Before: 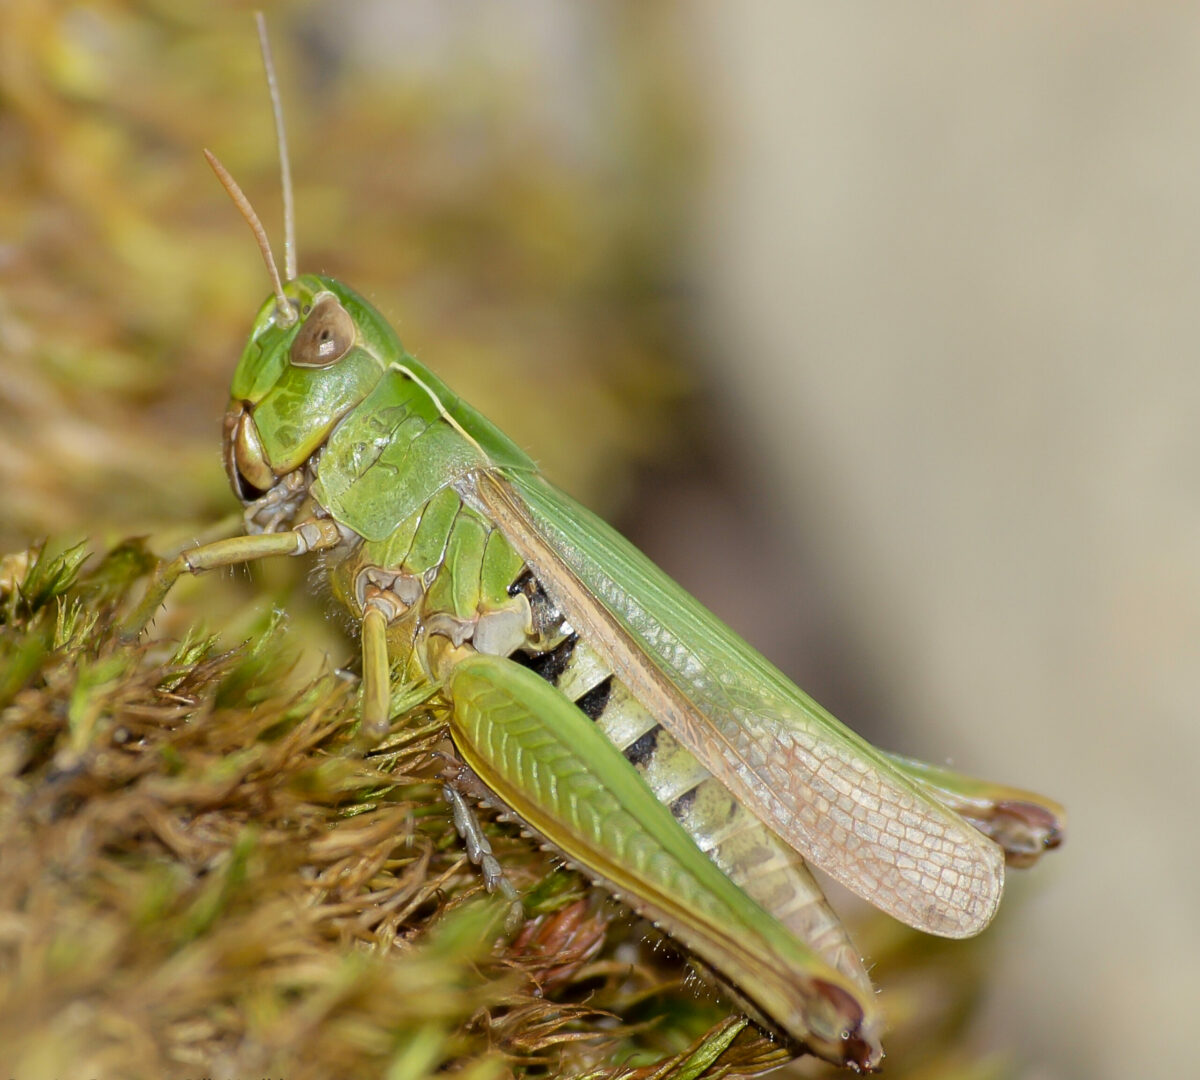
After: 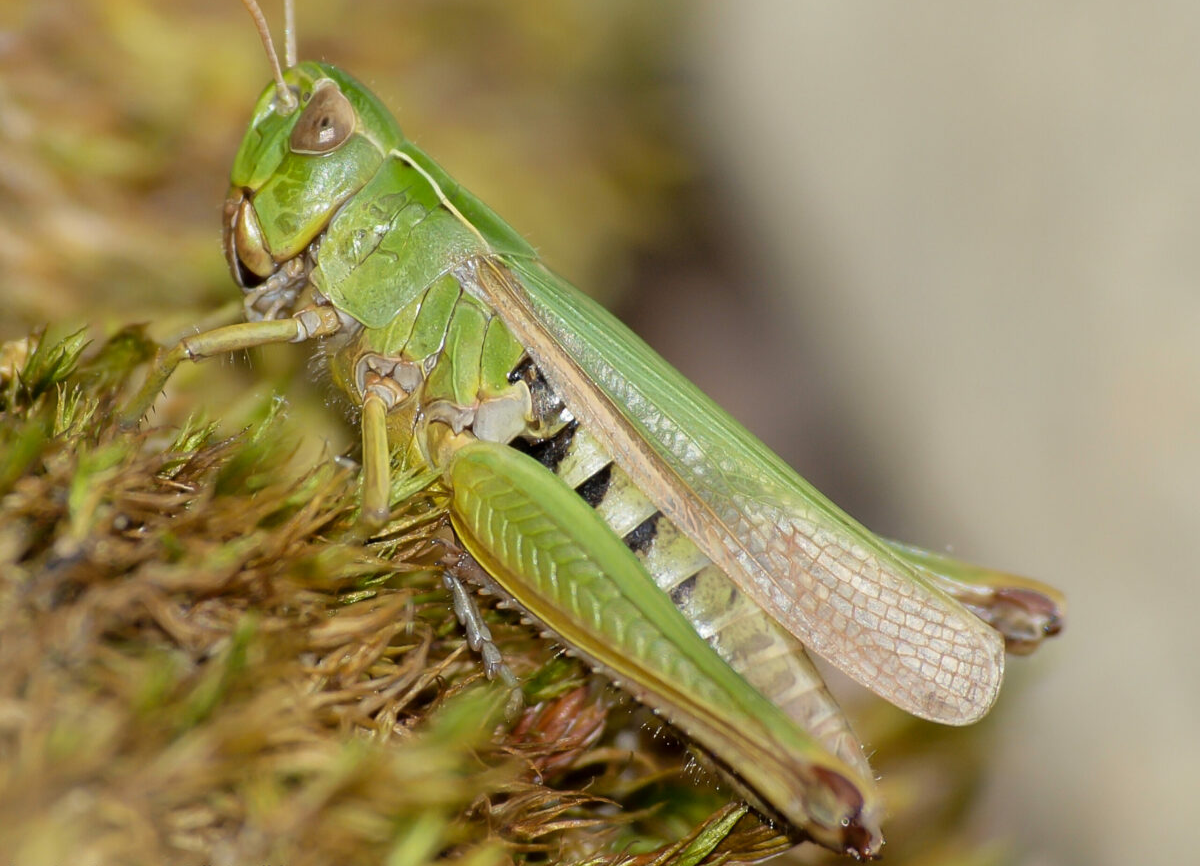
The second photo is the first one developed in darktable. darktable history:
crop and rotate: top 19.797%
